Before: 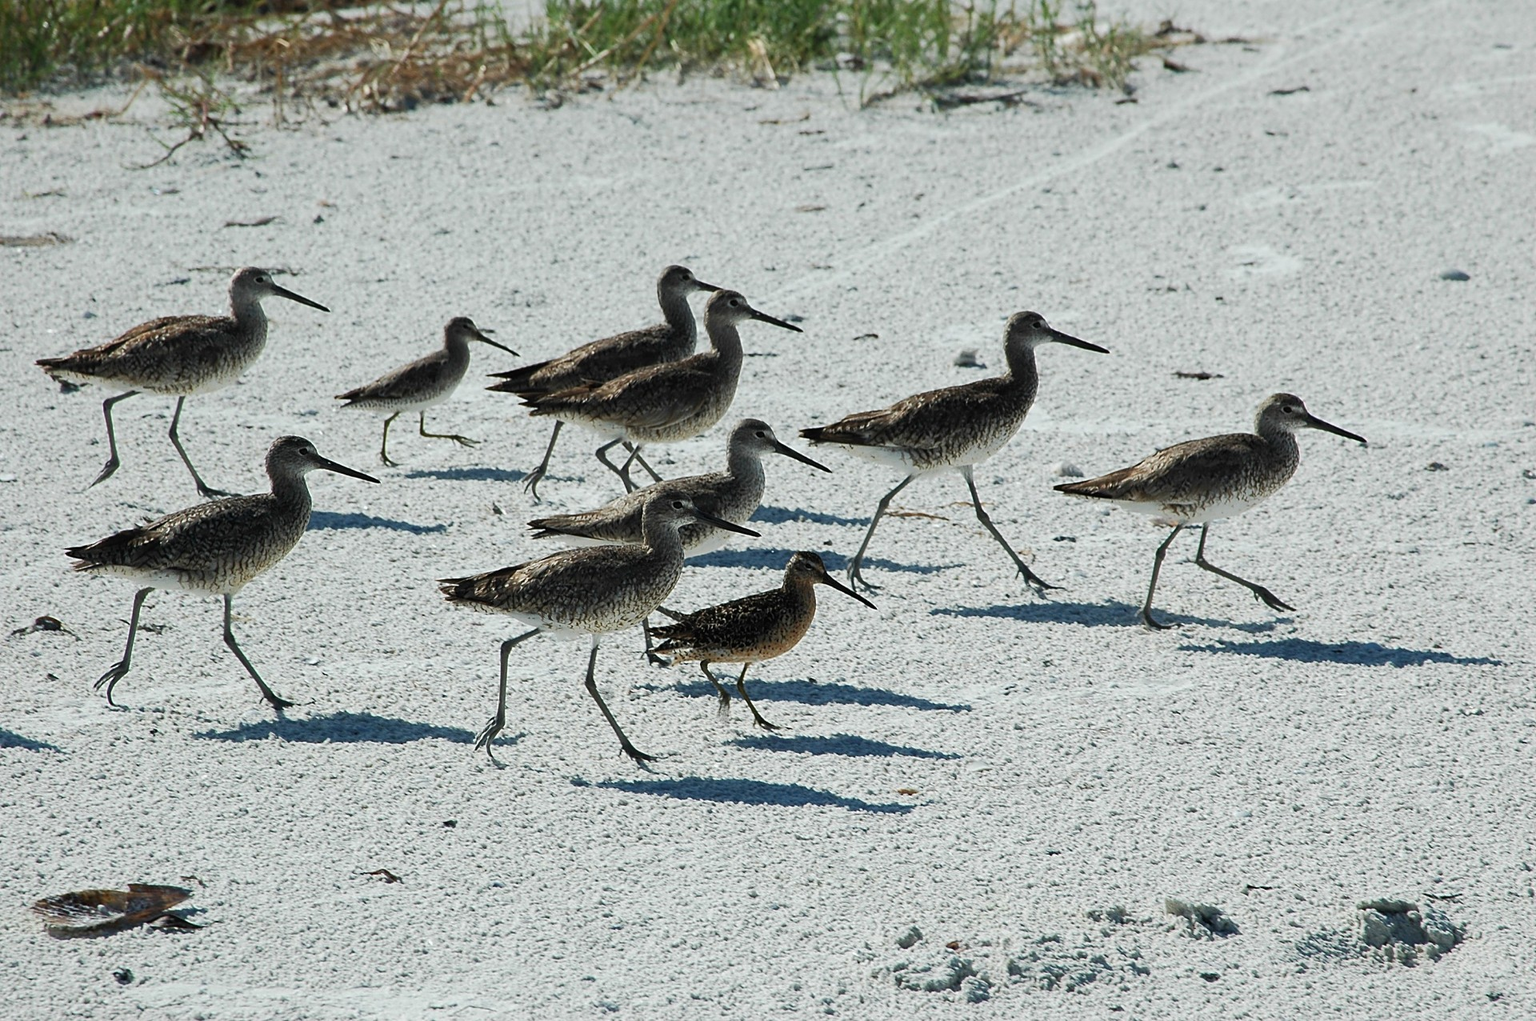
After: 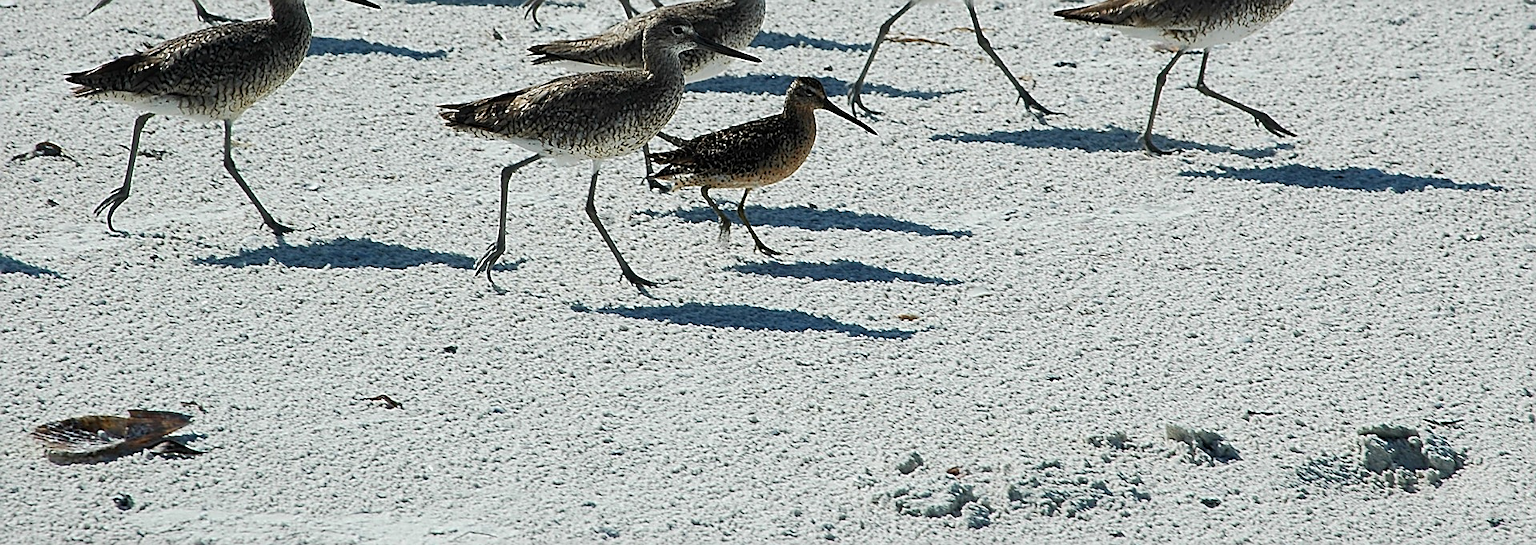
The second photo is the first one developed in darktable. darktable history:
sharpen: on, module defaults
crop and rotate: top 46.522%, right 0.046%
